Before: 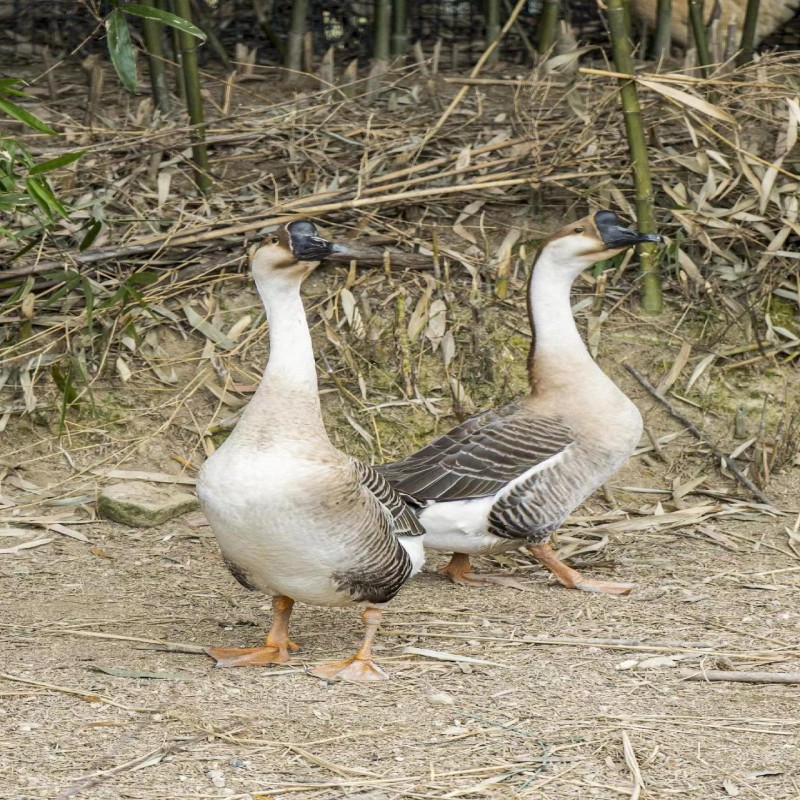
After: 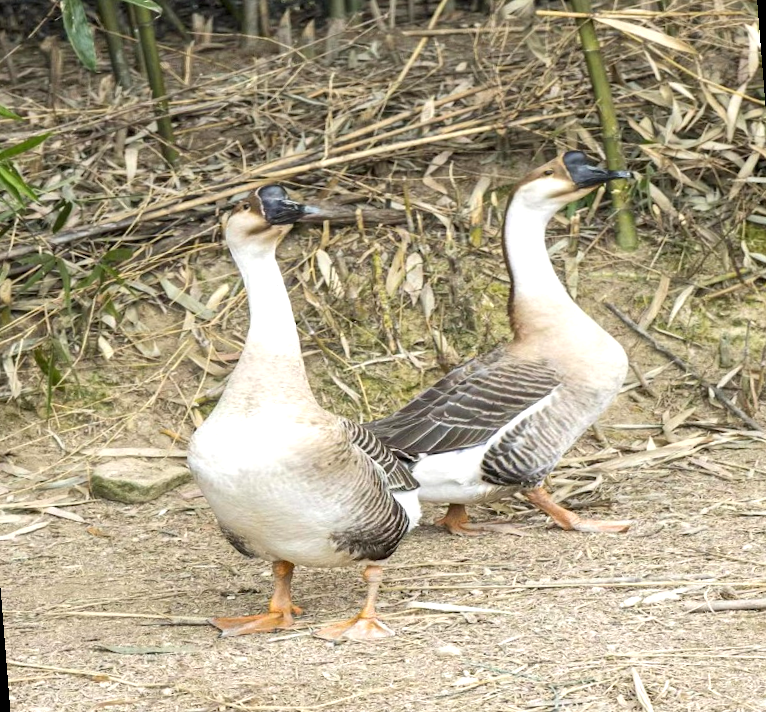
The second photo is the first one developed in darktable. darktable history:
exposure: black level correction 0, exposure 0.5 EV, compensate highlight preservation false
rotate and perspective: rotation -4.57°, crop left 0.054, crop right 0.944, crop top 0.087, crop bottom 0.914
